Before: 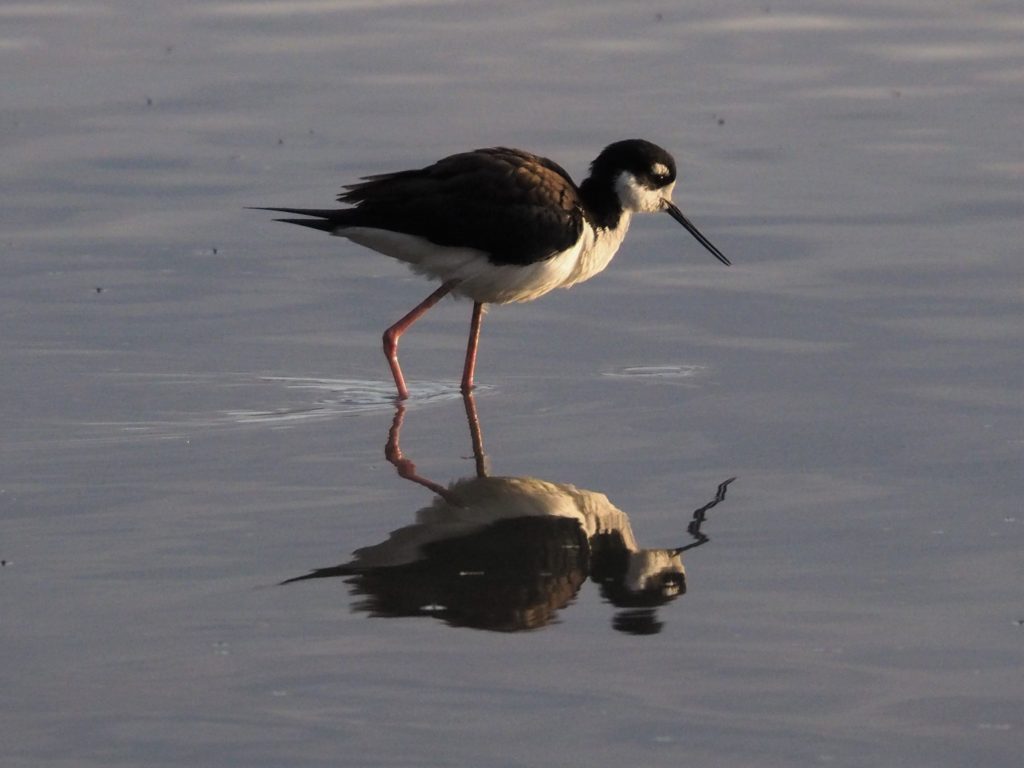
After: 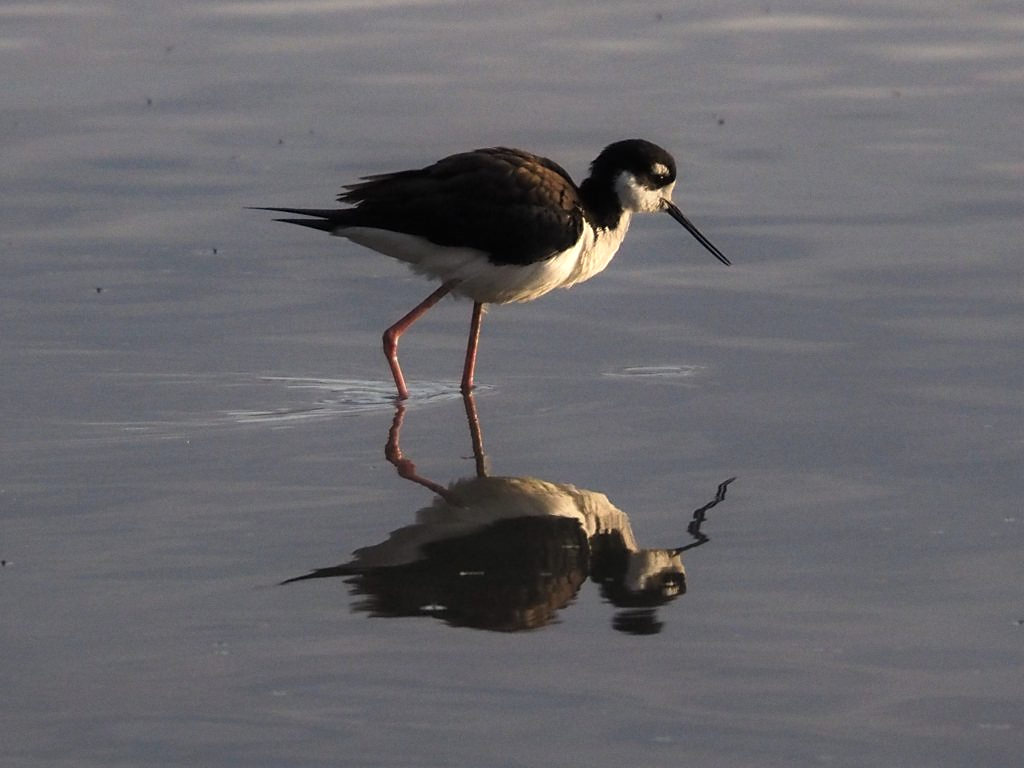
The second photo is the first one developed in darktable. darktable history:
grain: coarseness 14.57 ISO, strength 8.8%
tone equalizer: -8 EV -0.001 EV, -7 EV 0.001 EV, -6 EV -0.002 EV, -5 EV -0.003 EV, -4 EV -0.062 EV, -3 EV -0.222 EV, -2 EV -0.267 EV, -1 EV 0.105 EV, +0 EV 0.303 EV
sharpen: radius 1.559, amount 0.373, threshold 1.271
